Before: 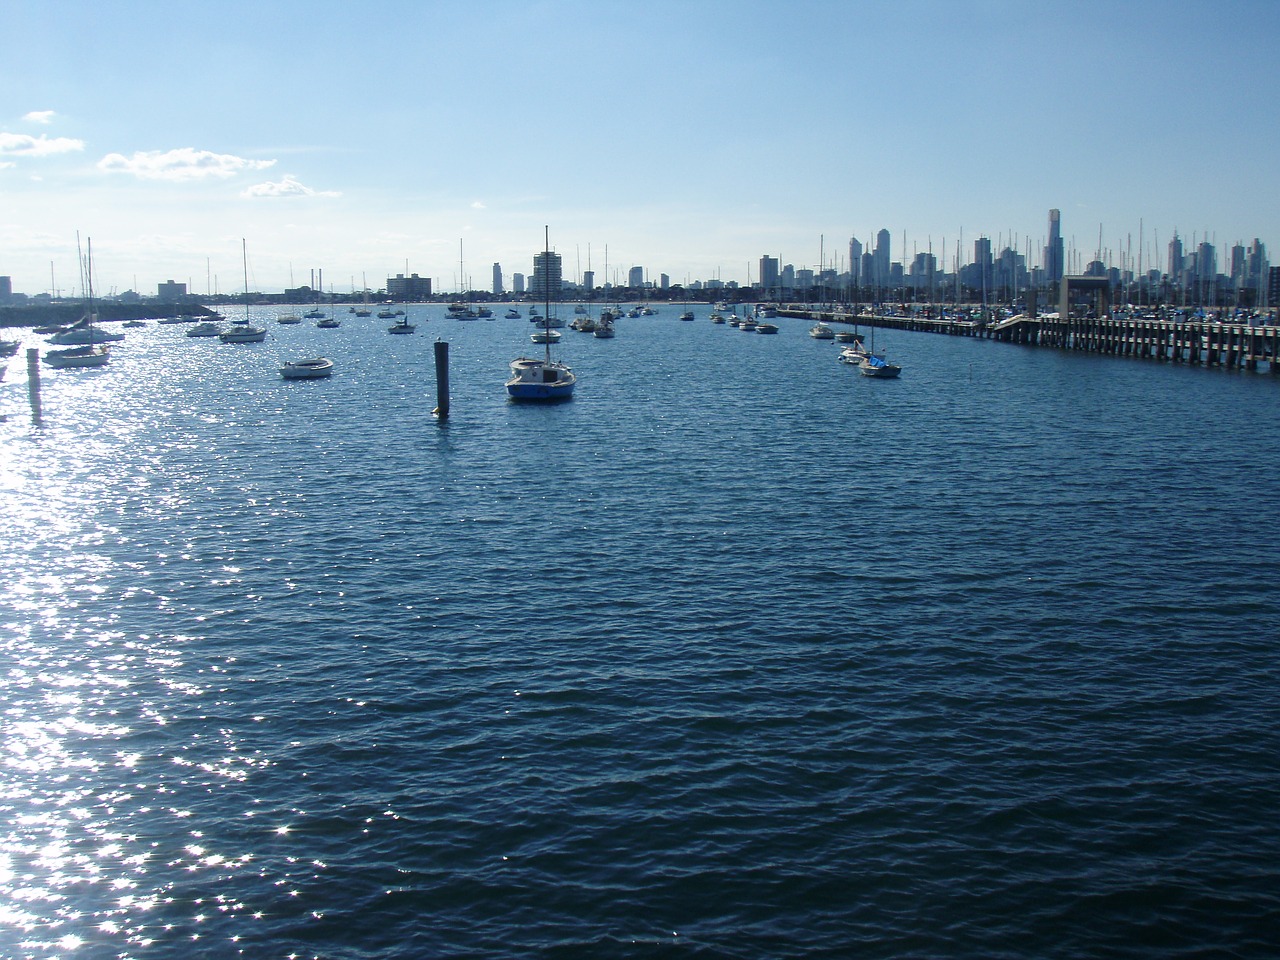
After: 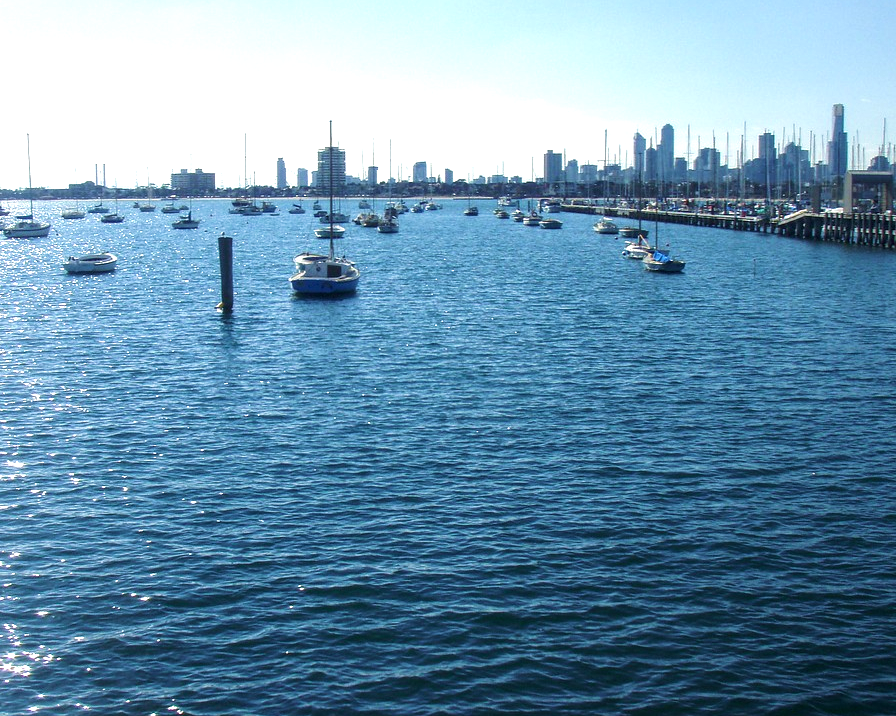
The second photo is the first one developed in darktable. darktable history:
velvia: on, module defaults
local contrast: on, module defaults
exposure: black level correction 0, exposure 0.693 EV, compensate highlight preservation false
crop and rotate: left 16.903%, top 10.957%, right 13.026%, bottom 14.436%
